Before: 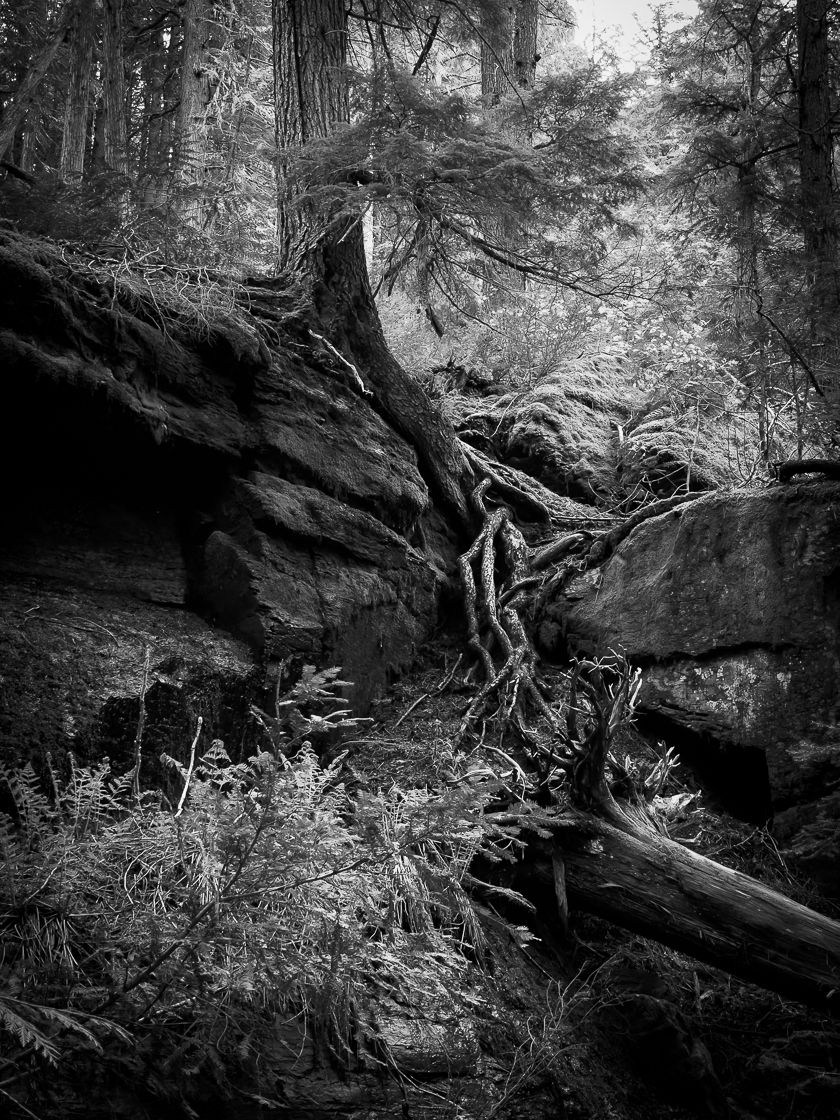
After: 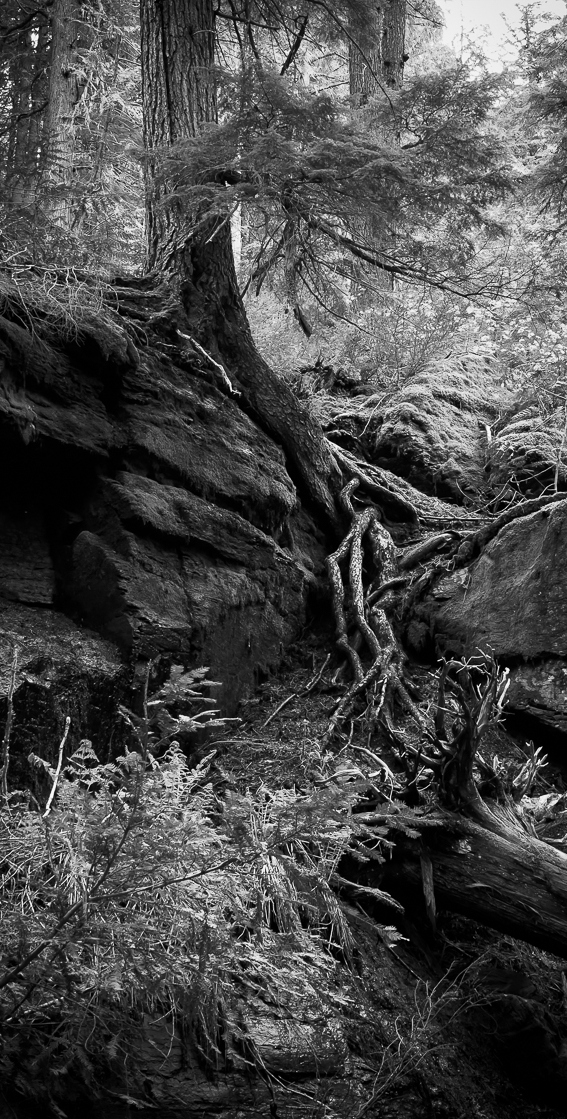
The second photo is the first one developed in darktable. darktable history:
crop and rotate: left 15.776%, right 16.701%
